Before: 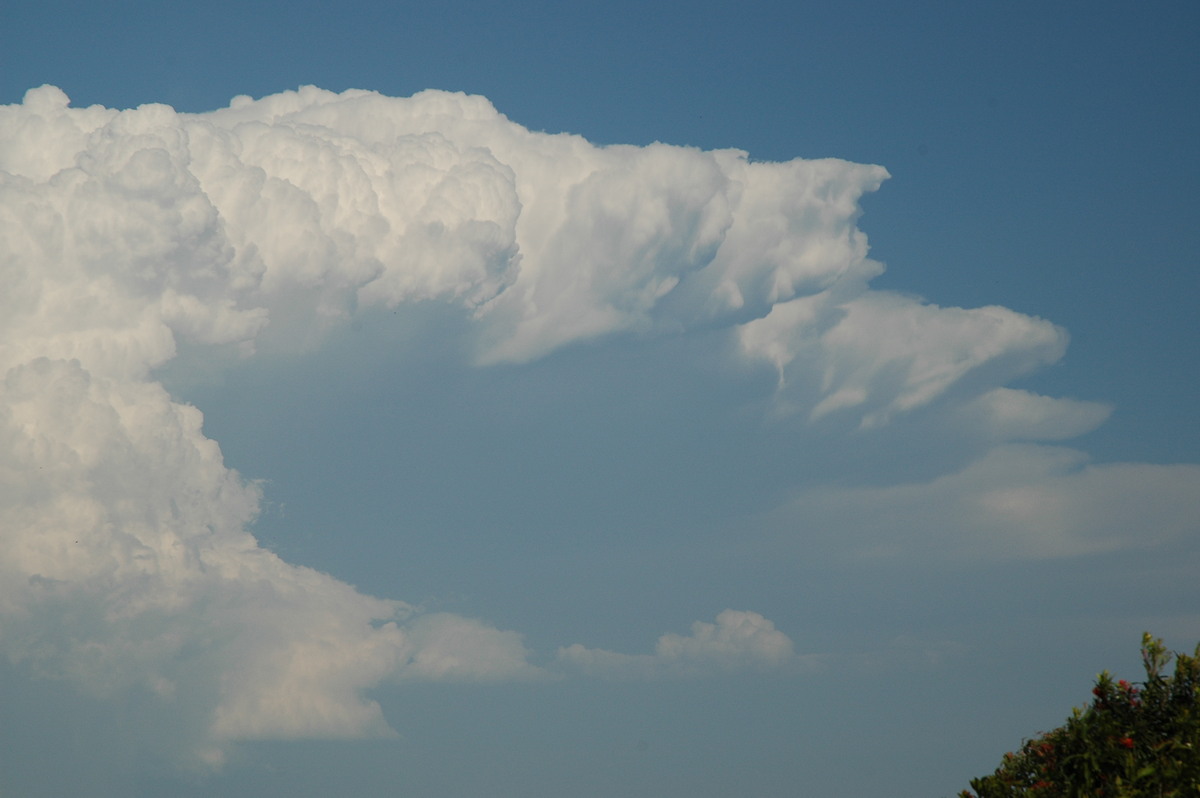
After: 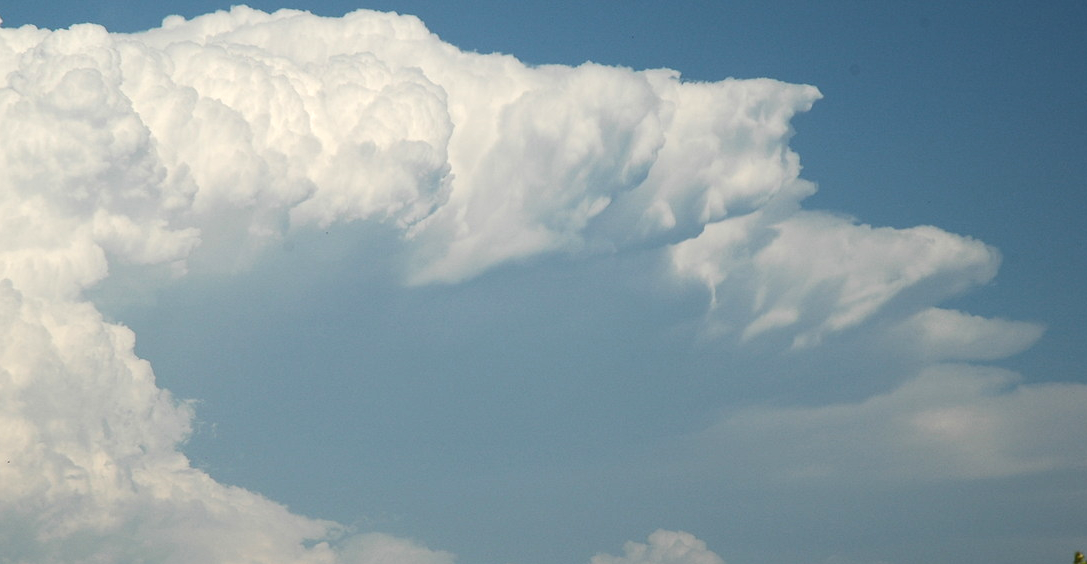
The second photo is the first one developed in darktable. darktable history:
tone equalizer: -8 EV -0.714 EV, -7 EV -0.682 EV, -6 EV -0.583 EV, -5 EV -0.38 EV, -3 EV 0.401 EV, -2 EV 0.6 EV, -1 EV 0.697 EV, +0 EV 0.725 EV, edges refinement/feathering 500, mask exposure compensation -1.57 EV, preserve details no
crop: left 5.733%, top 10.134%, right 3.645%, bottom 19.089%
